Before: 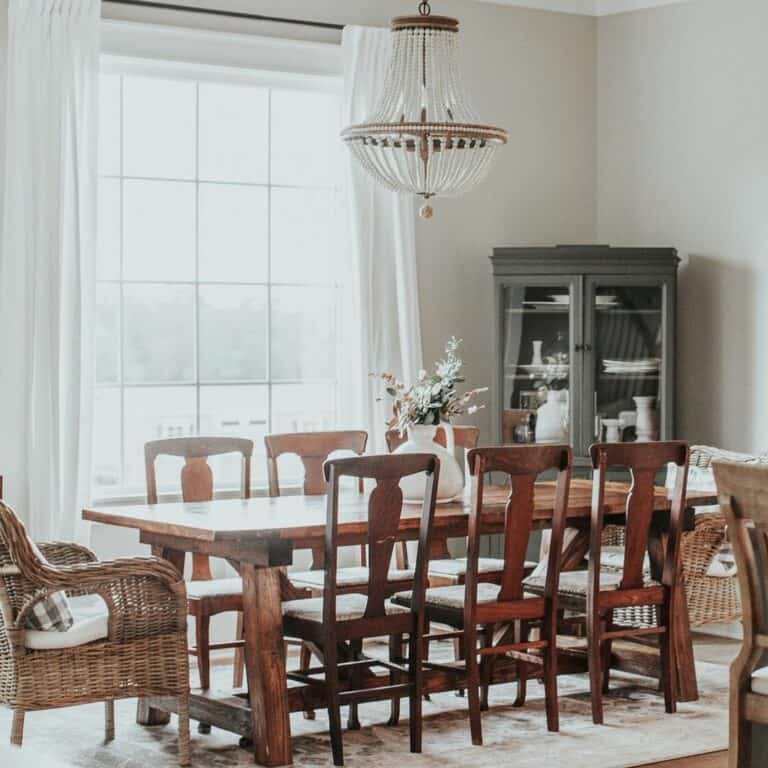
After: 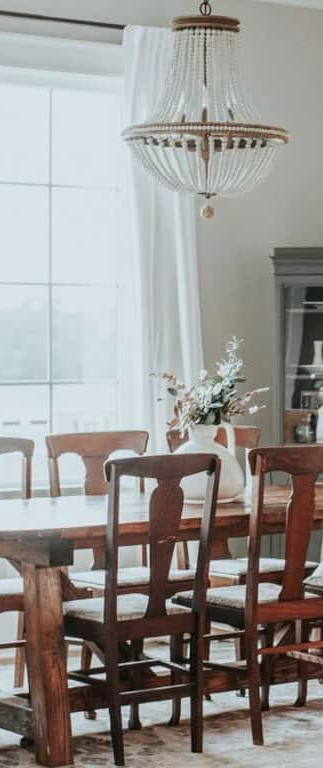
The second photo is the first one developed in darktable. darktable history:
white balance: red 0.982, blue 1.018
crop: left 28.583%, right 29.231%
